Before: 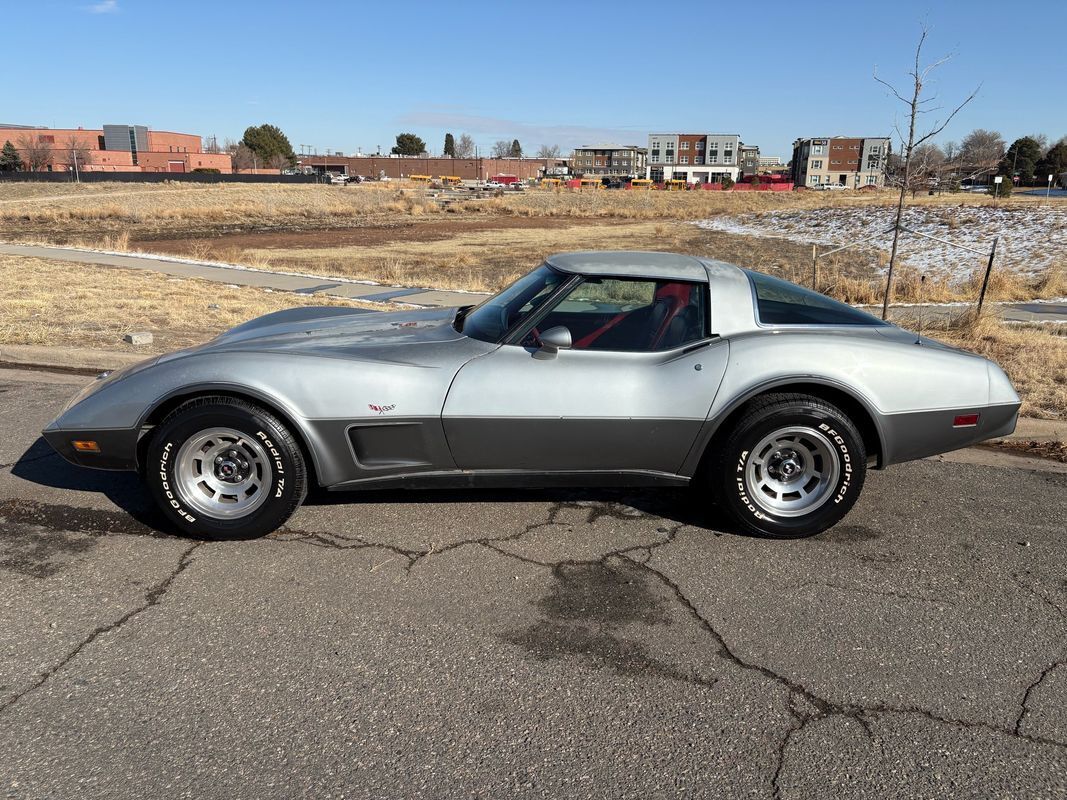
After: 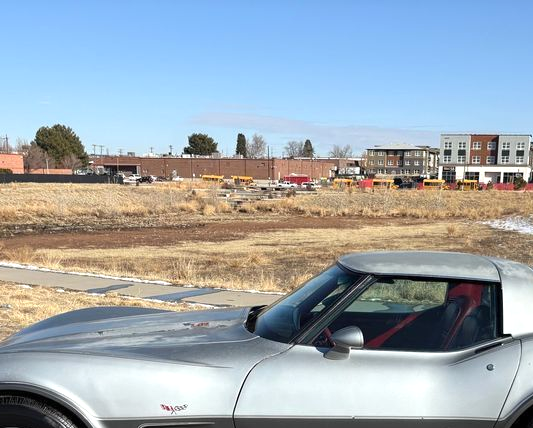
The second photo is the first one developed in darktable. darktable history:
exposure: black level correction 0, exposure 0.3 EV, compensate highlight preservation false
crop: left 19.556%, right 30.401%, bottom 46.458%
